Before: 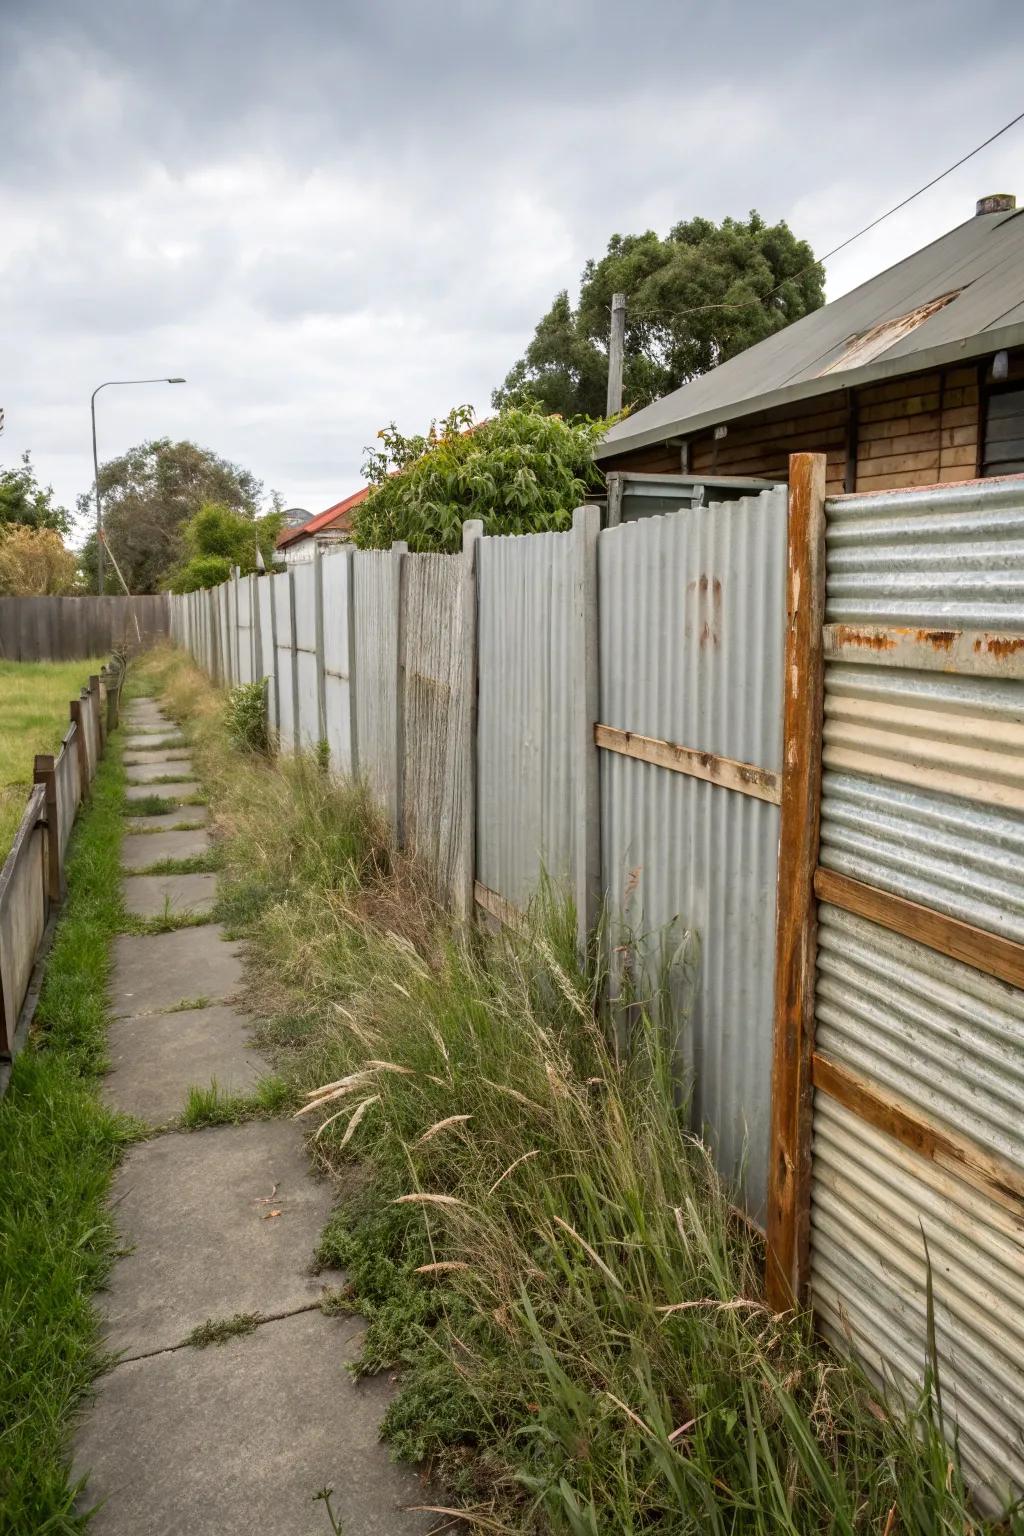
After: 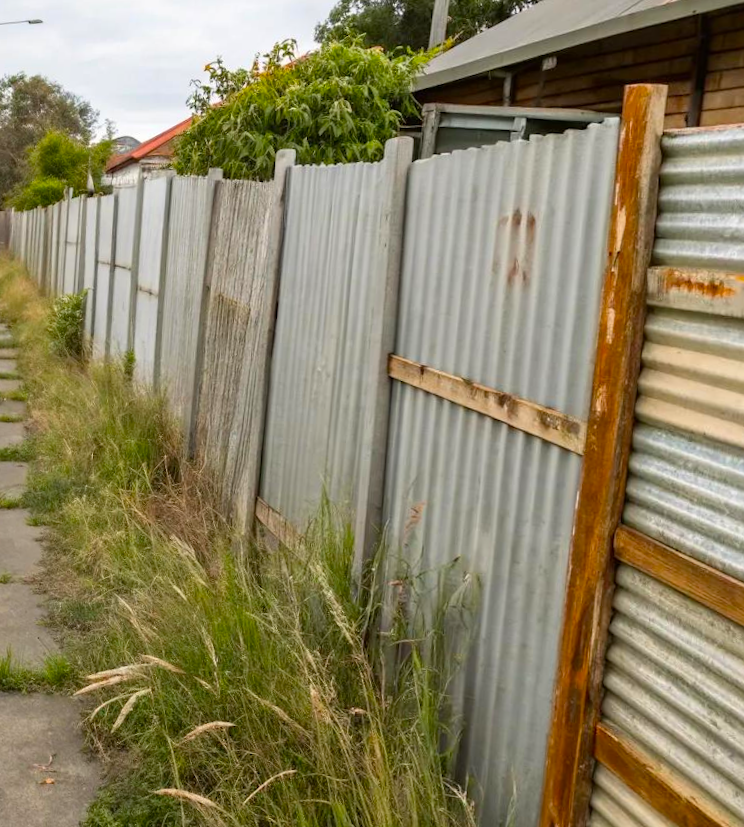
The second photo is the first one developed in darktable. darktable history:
crop and rotate: angle -3.37°, left 9.79%, top 20.73%, right 12.42%, bottom 11.82%
color balance: output saturation 120%
rotate and perspective: rotation 1.69°, lens shift (vertical) -0.023, lens shift (horizontal) -0.291, crop left 0.025, crop right 0.988, crop top 0.092, crop bottom 0.842
